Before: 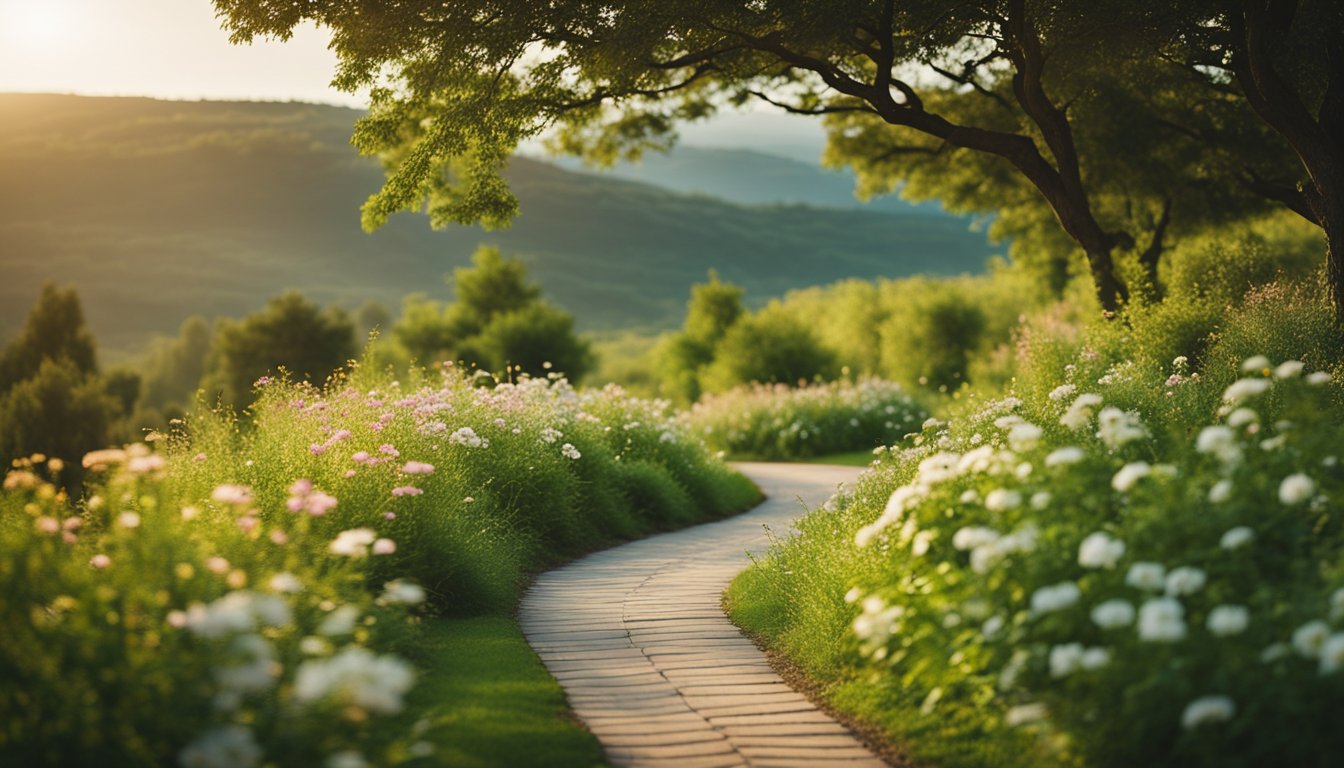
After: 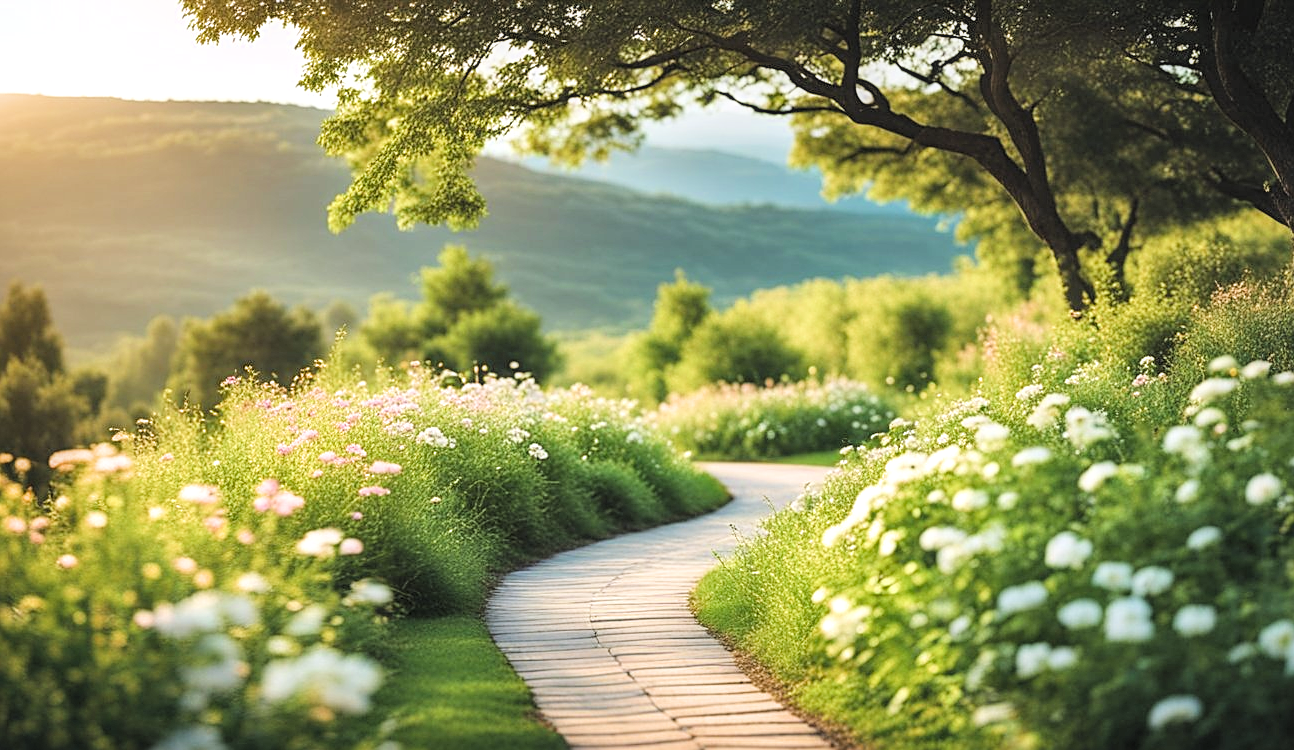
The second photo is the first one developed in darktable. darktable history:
crop and rotate: left 2.519%, right 1.133%, bottom 2.226%
exposure: black level correction 0, exposure 1.288 EV, compensate highlight preservation false
filmic rgb: black relative exposure -7.65 EV, white relative exposure 3.99 EV, hardness 4.02, contrast 1.099, highlights saturation mix -31.24%, color science v6 (2022)
color calibration: illuminant as shot in camera, x 0.358, y 0.373, temperature 4628.91 K
sharpen: on, module defaults
local contrast: on, module defaults
shadows and highlights: shadows 10.99, white point adjustment 0.814, highlights -38.81
